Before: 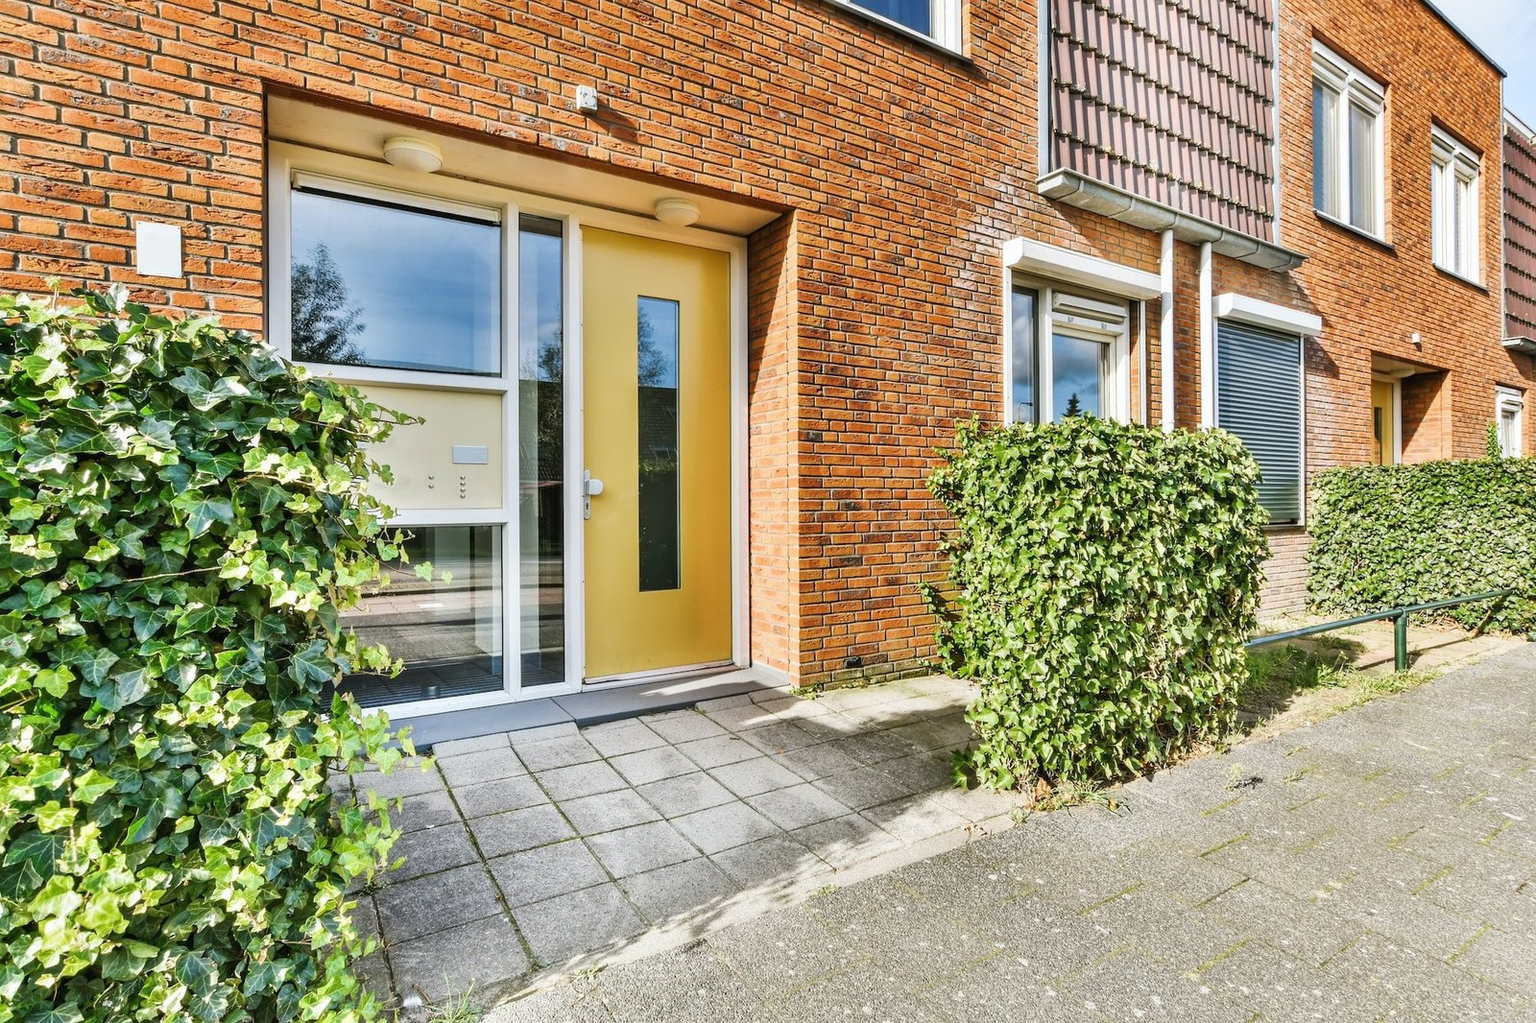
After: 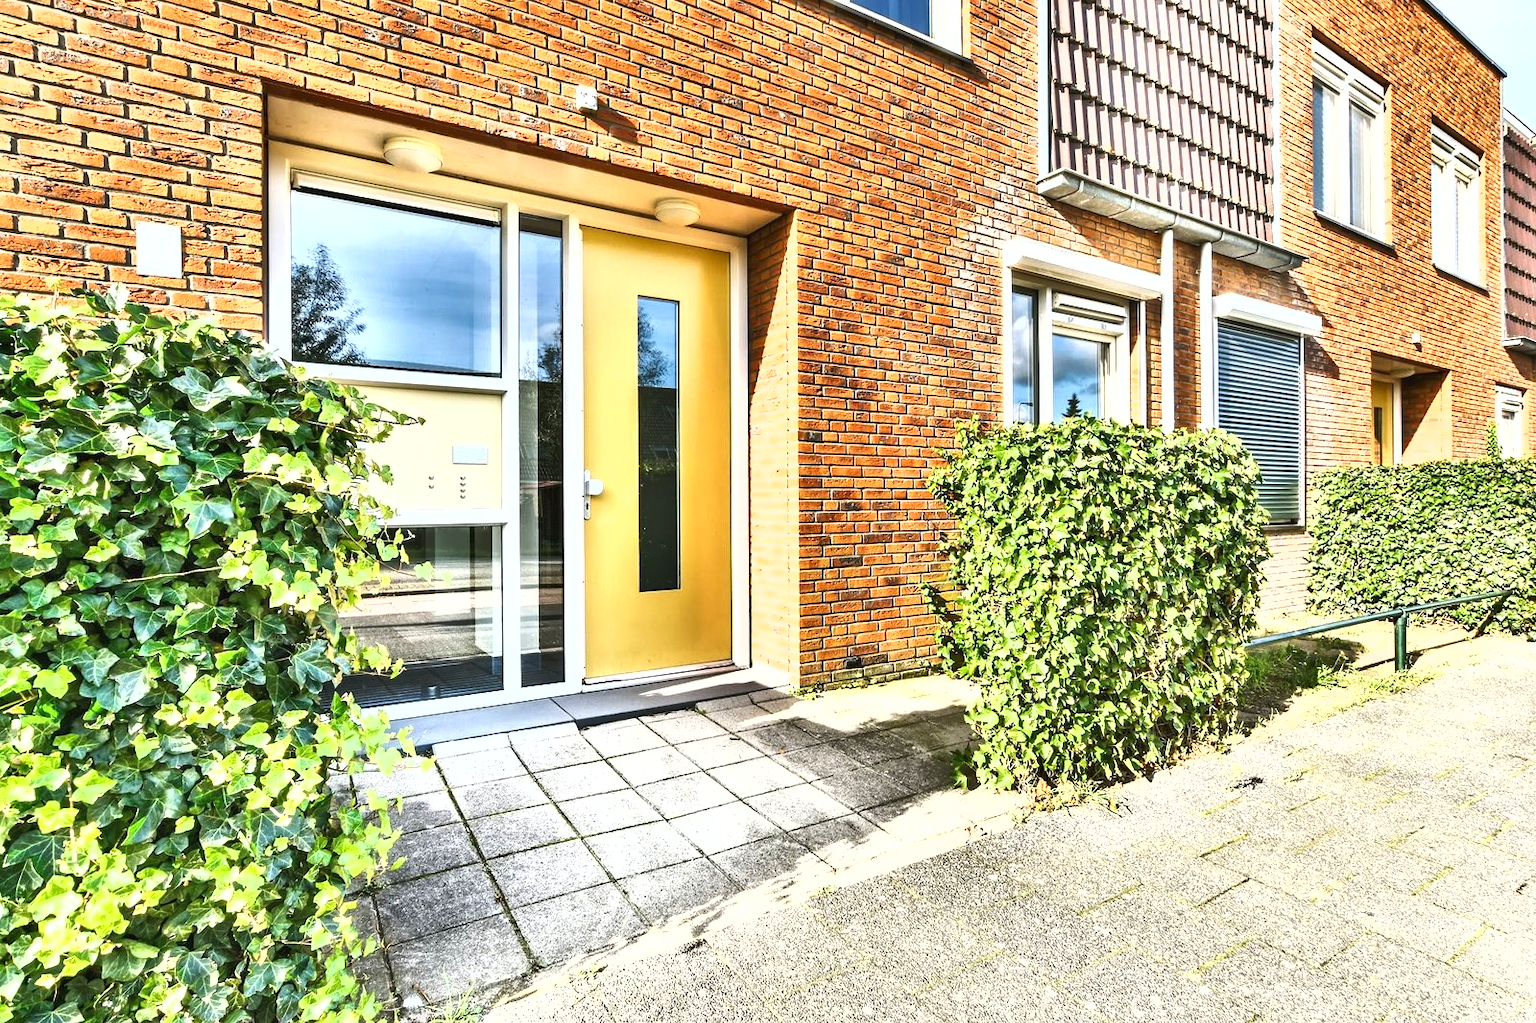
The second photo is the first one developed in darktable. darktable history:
shadows and highlights: highlights color adjustment 0%, low approximation 0.01, soften with gaussian
exposure: exposure 1 EV, compensate highlight preservation false
white balance: emerald 1
